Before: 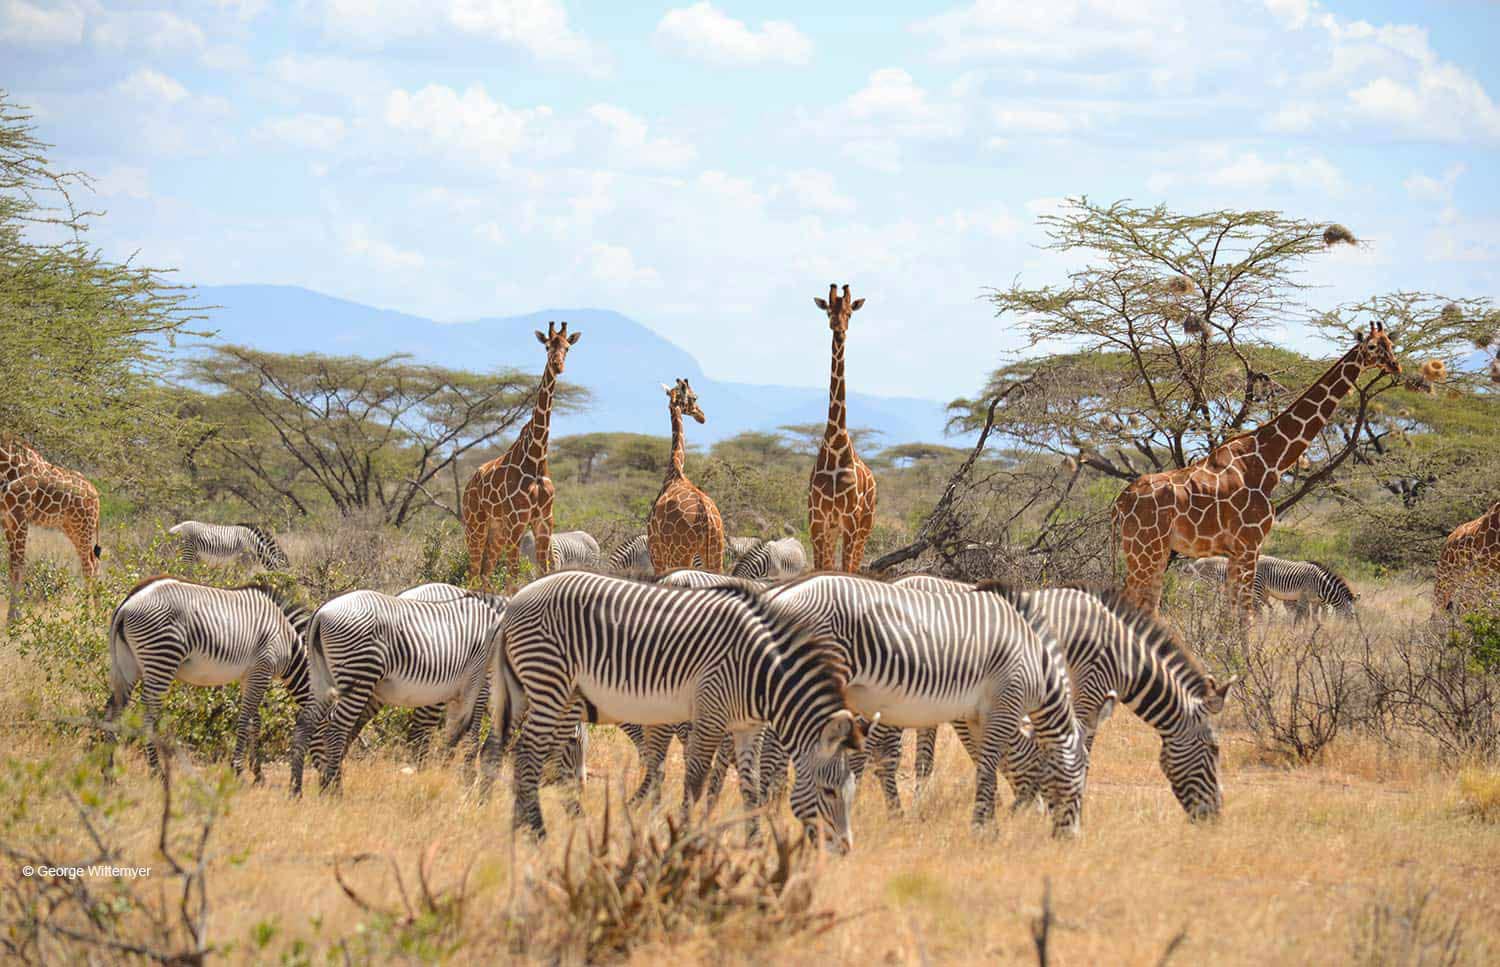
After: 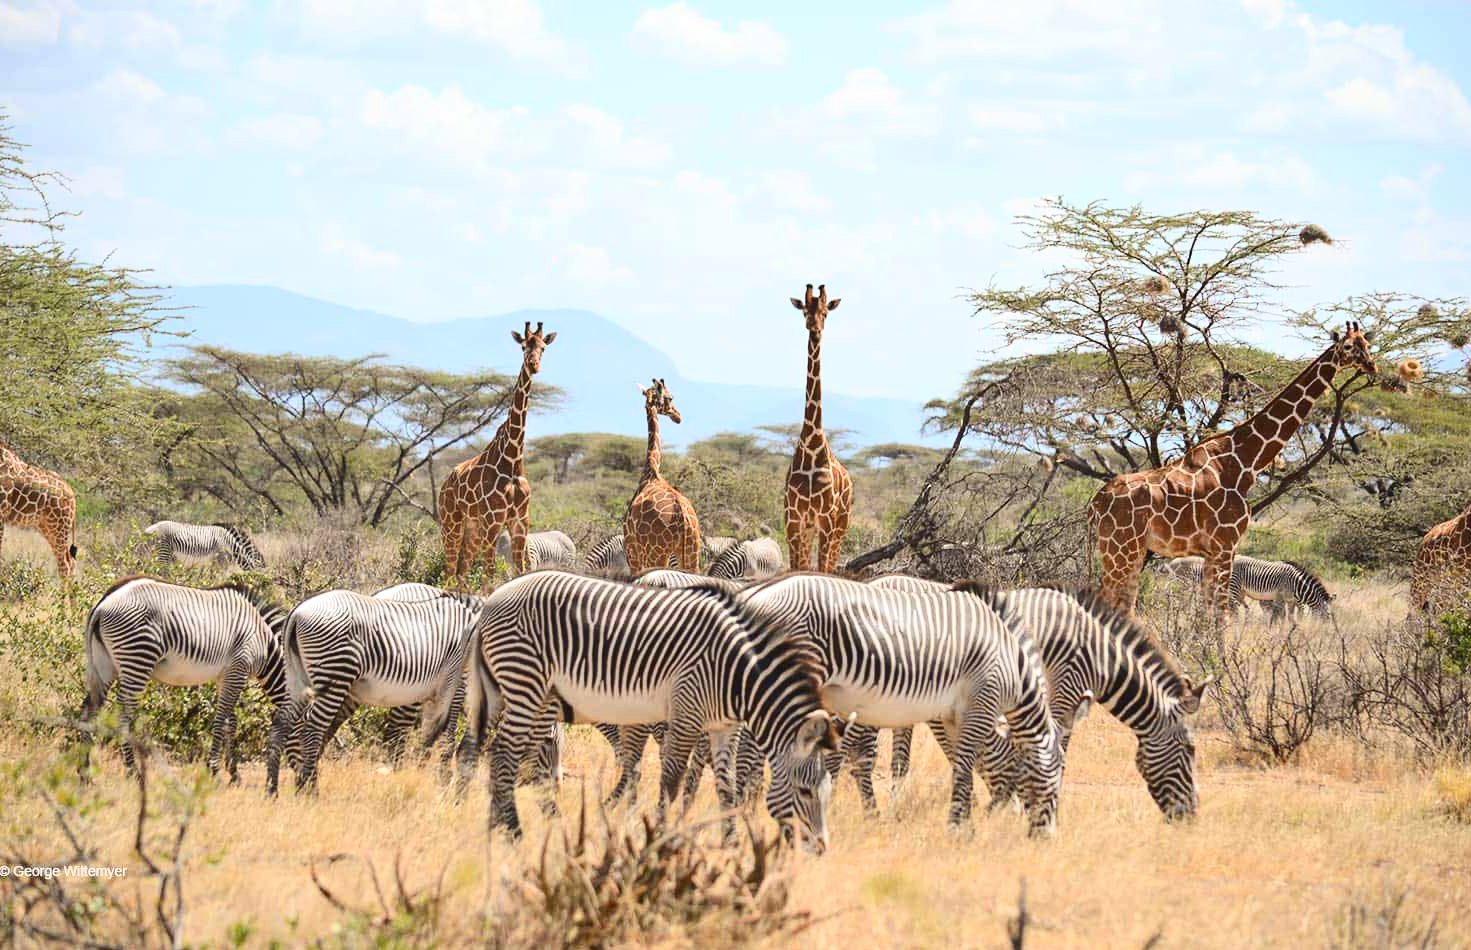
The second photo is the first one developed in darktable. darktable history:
crop: left 1.662%, right 0.27%, bottom 1.689%
tone equalizer: on, module defaults
contrast brightness saturation: contrast 0.239, brightness 0.086
